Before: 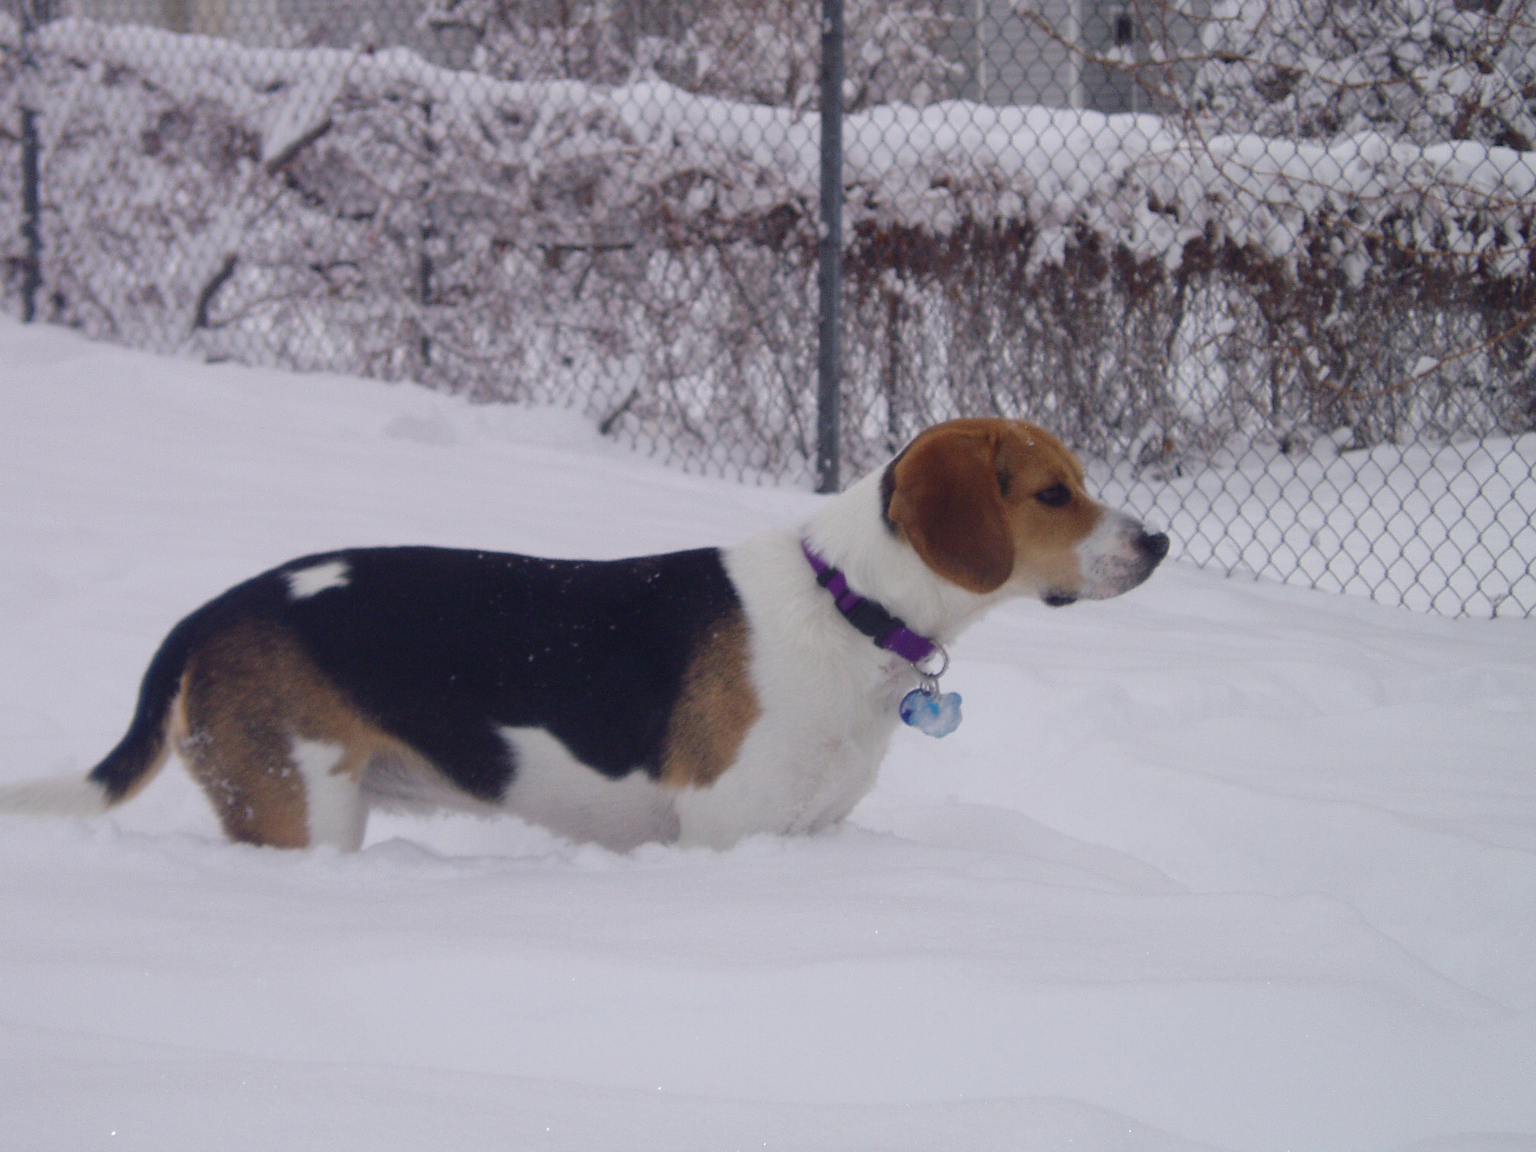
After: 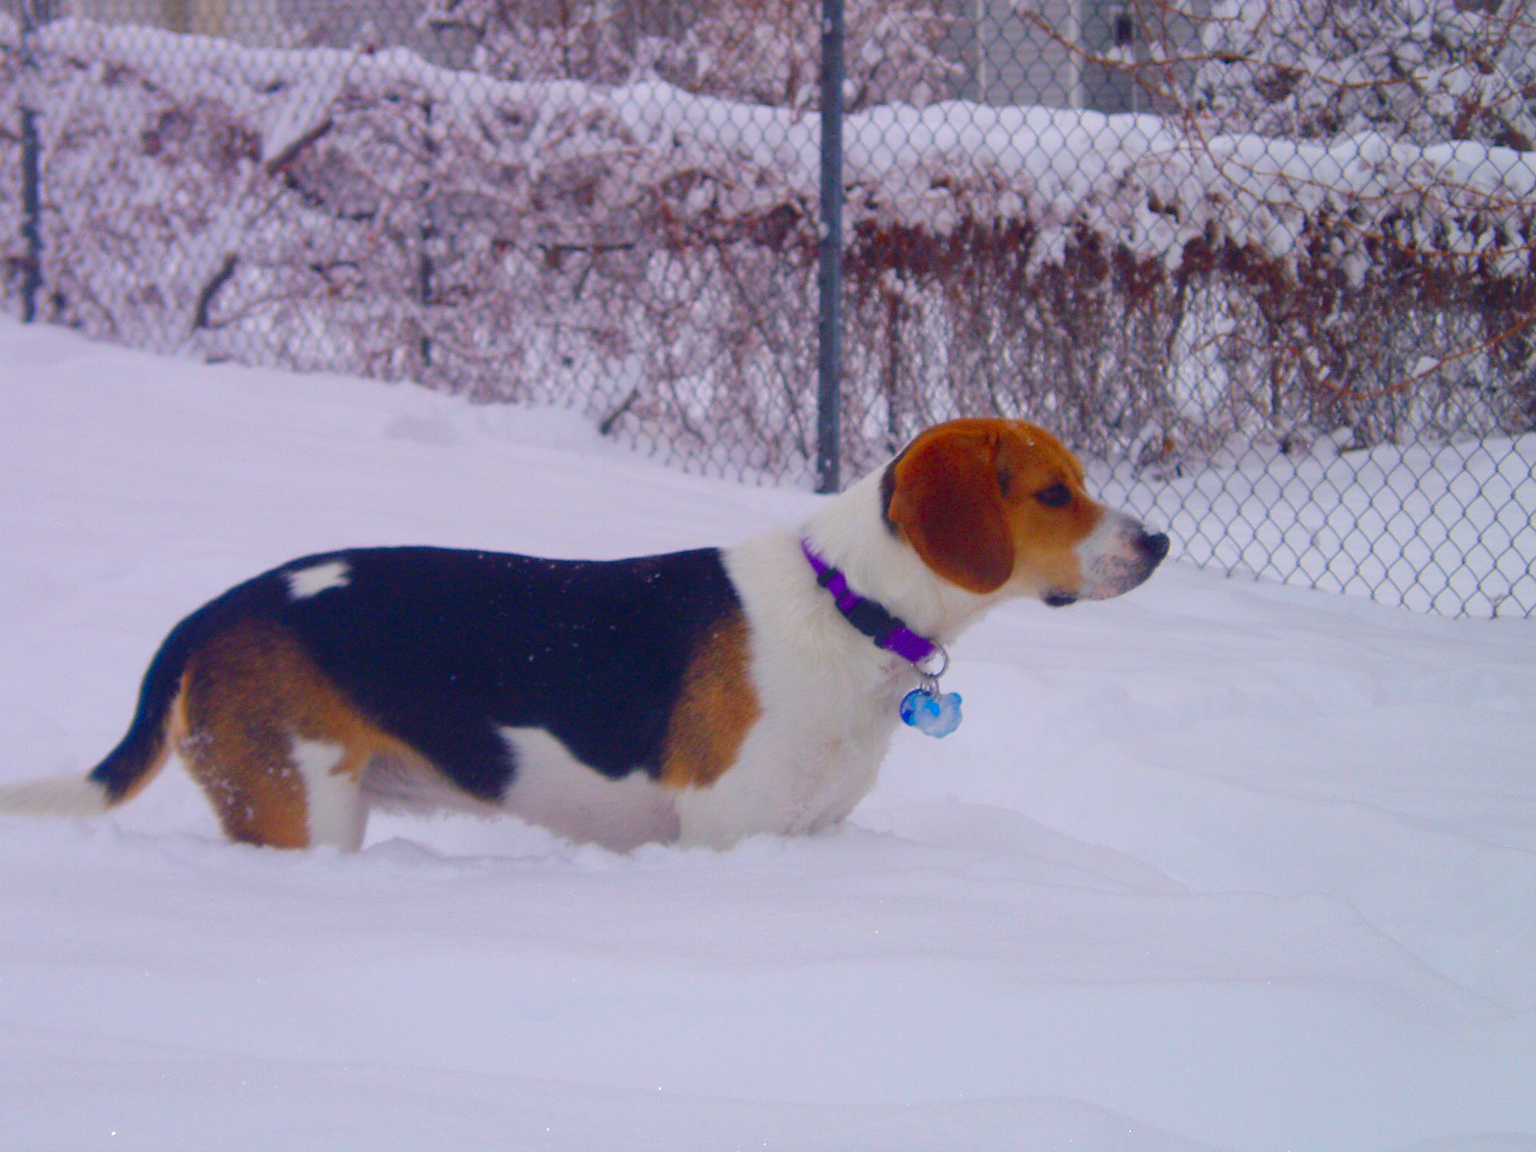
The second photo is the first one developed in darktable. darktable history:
color correction: saturation 2.15
vignetting: fall-off start 100%, brightness 0.05, saturation 0
